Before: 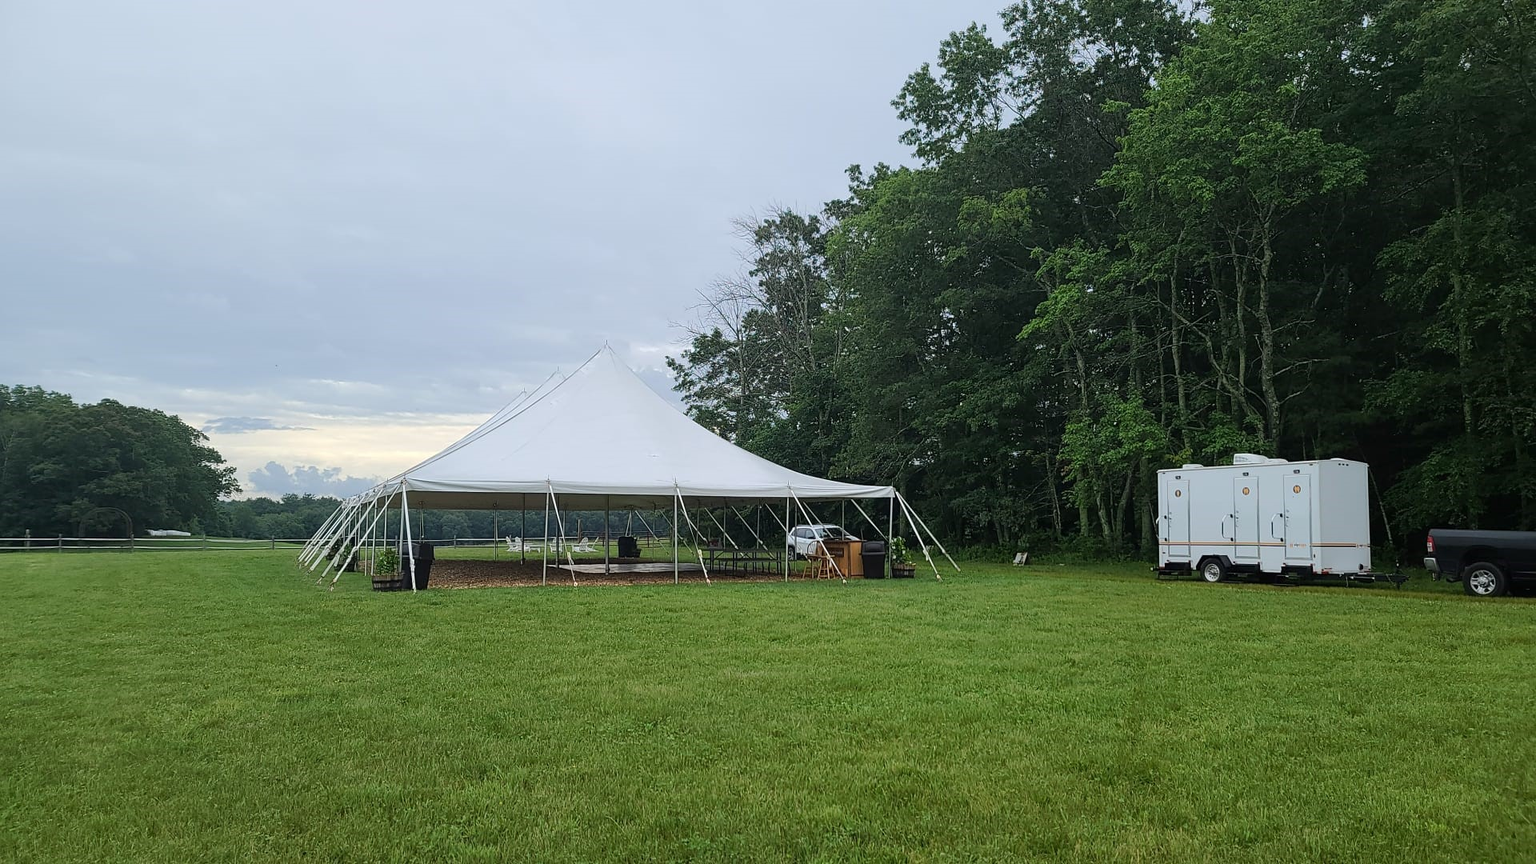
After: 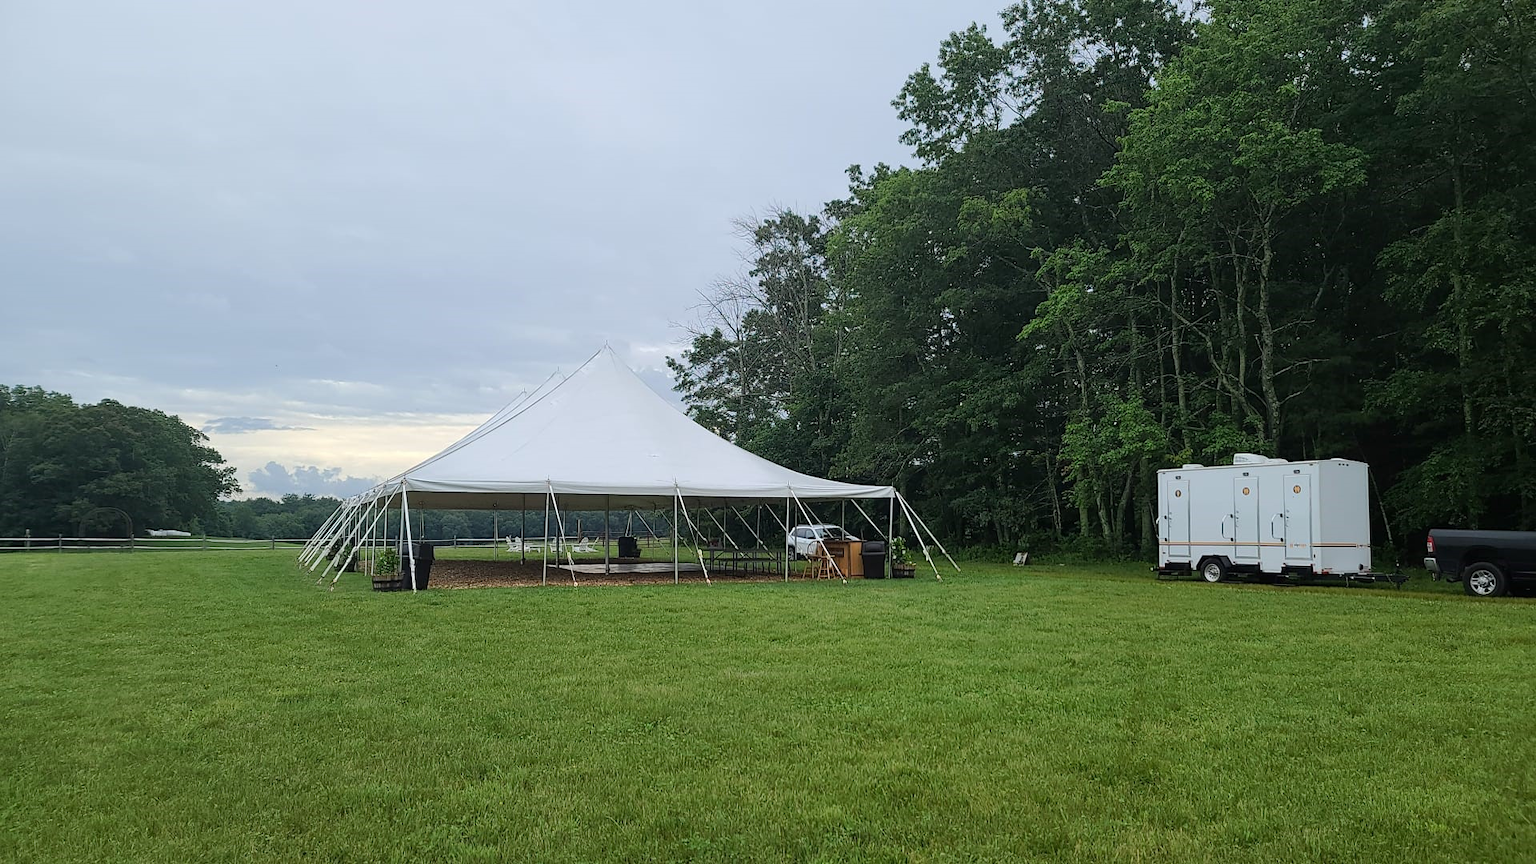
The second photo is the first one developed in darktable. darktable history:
levels: mode automatic, levels [0.101, 0.578, 0.953]
